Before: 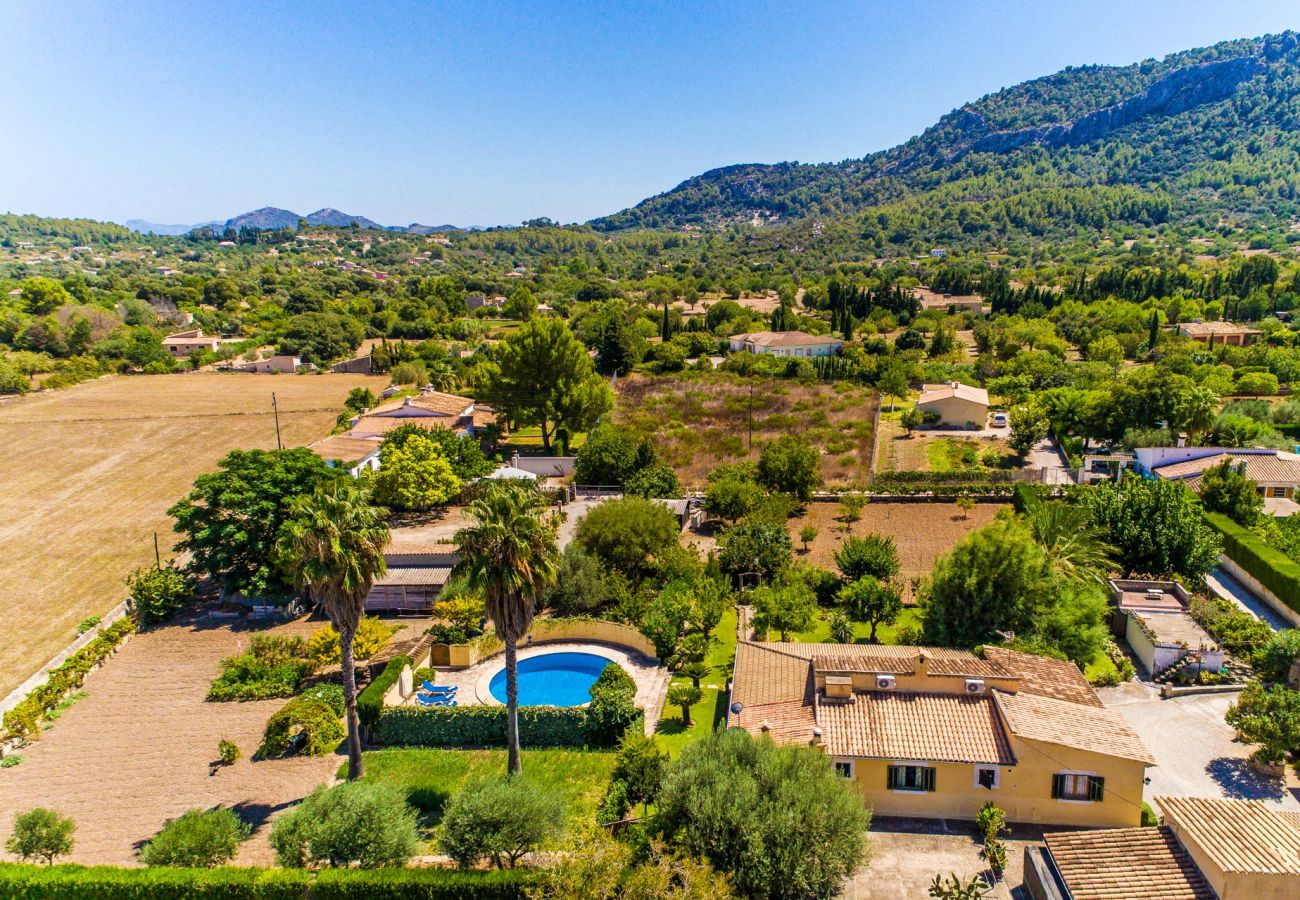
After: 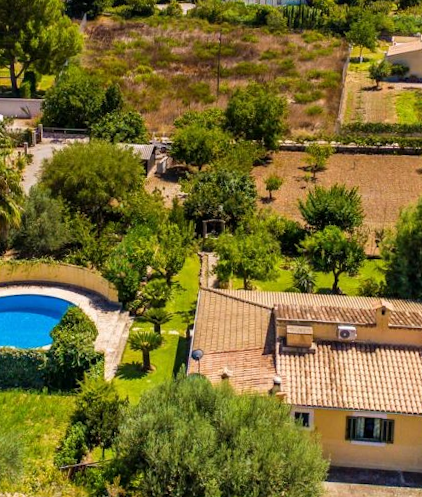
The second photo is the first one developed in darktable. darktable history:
crop: left 40.878%, top 39.176%, right 25.993%, bottom 3.081%
rotate and perspective: rotation 1.57°, crop left 0.018, crop right 0.982, crop top 0.039, crop bottom 0.961
